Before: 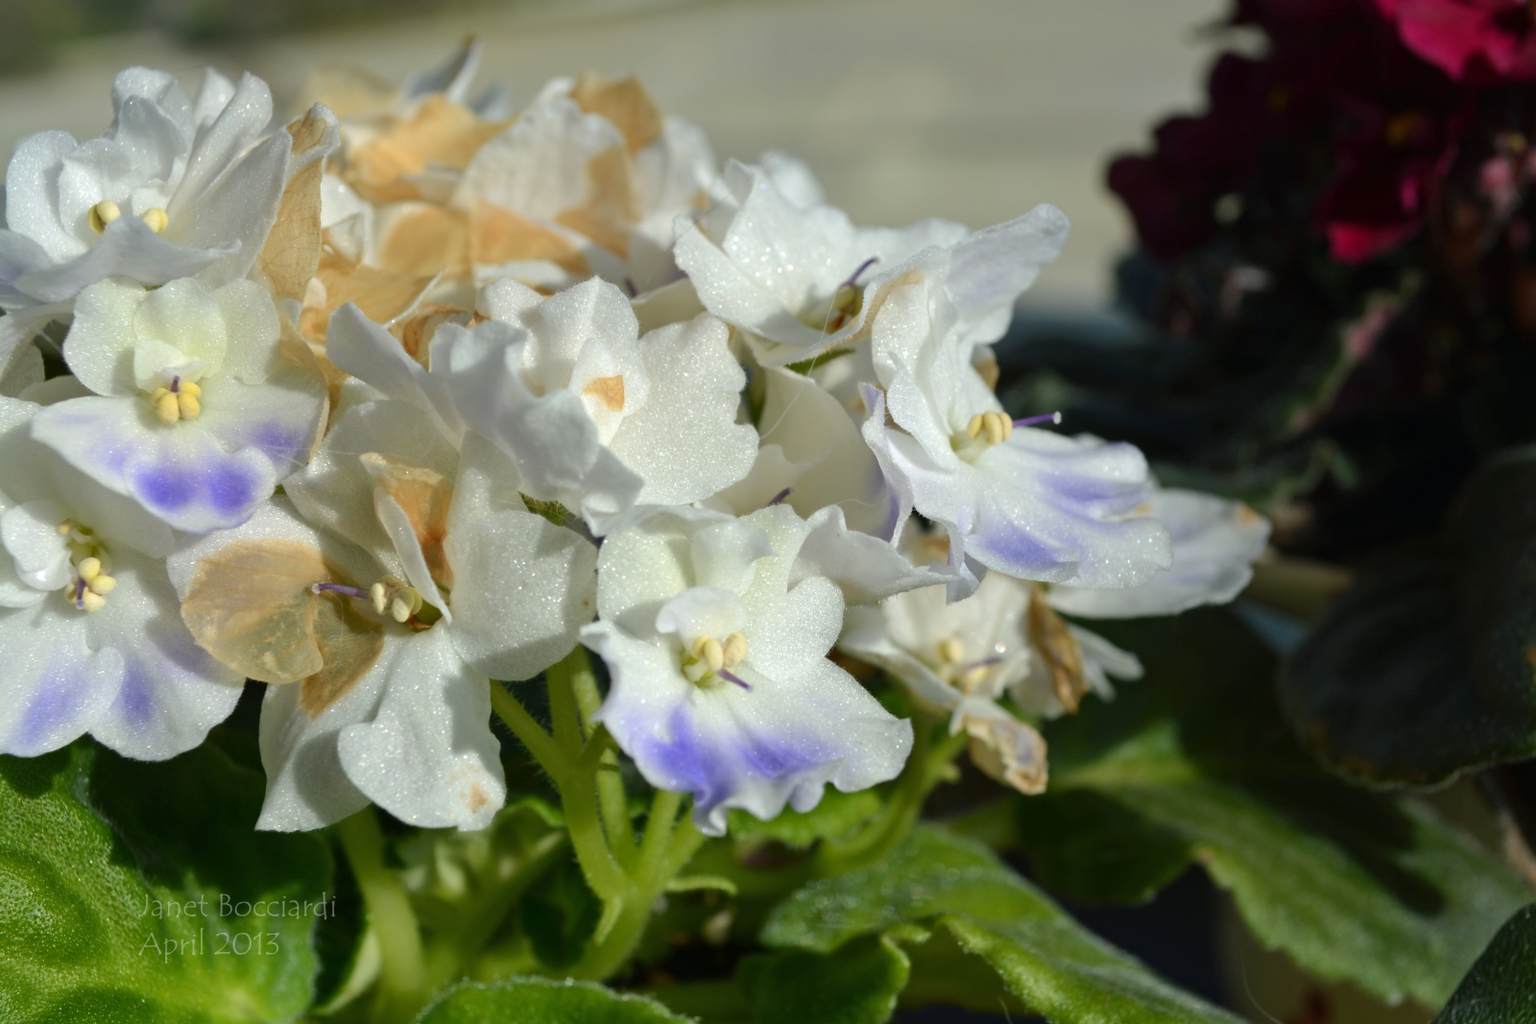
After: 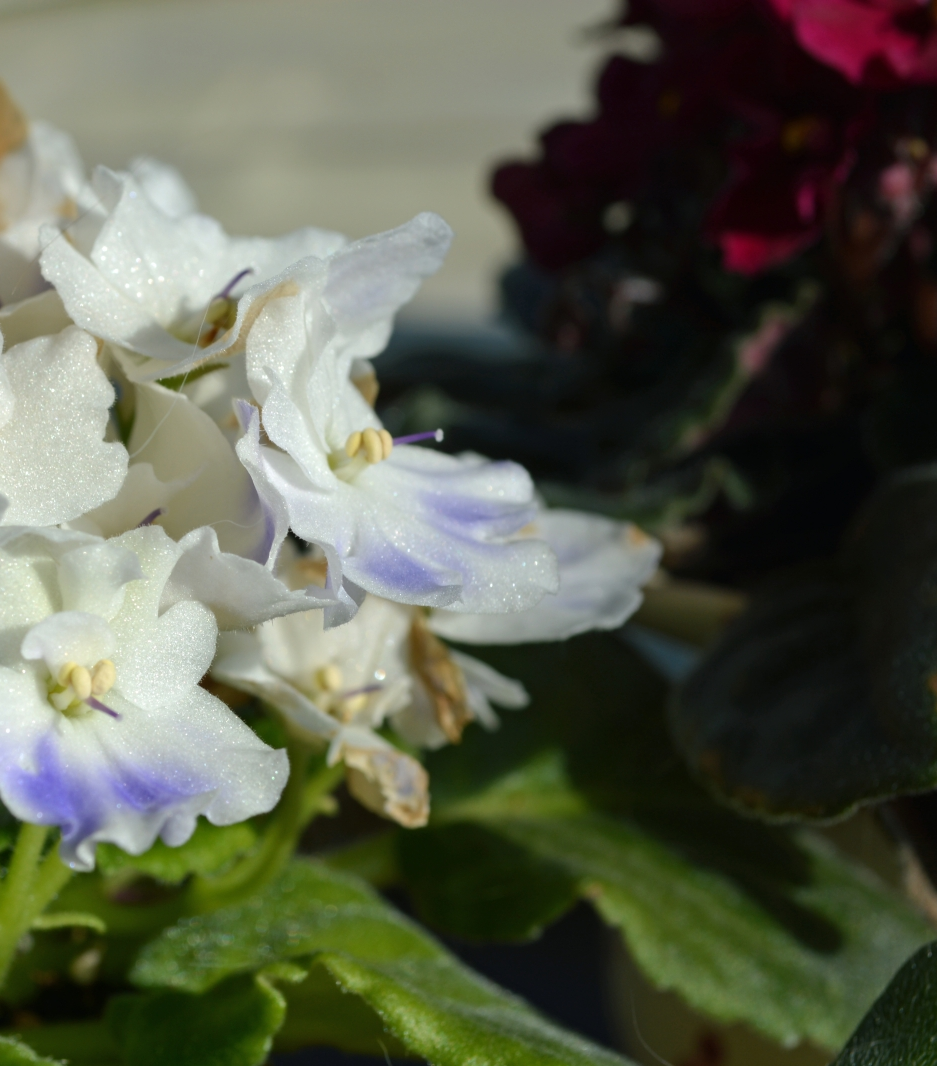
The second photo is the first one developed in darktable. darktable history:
crop: left 41.402%
exposure: compensate highlight preservation false
